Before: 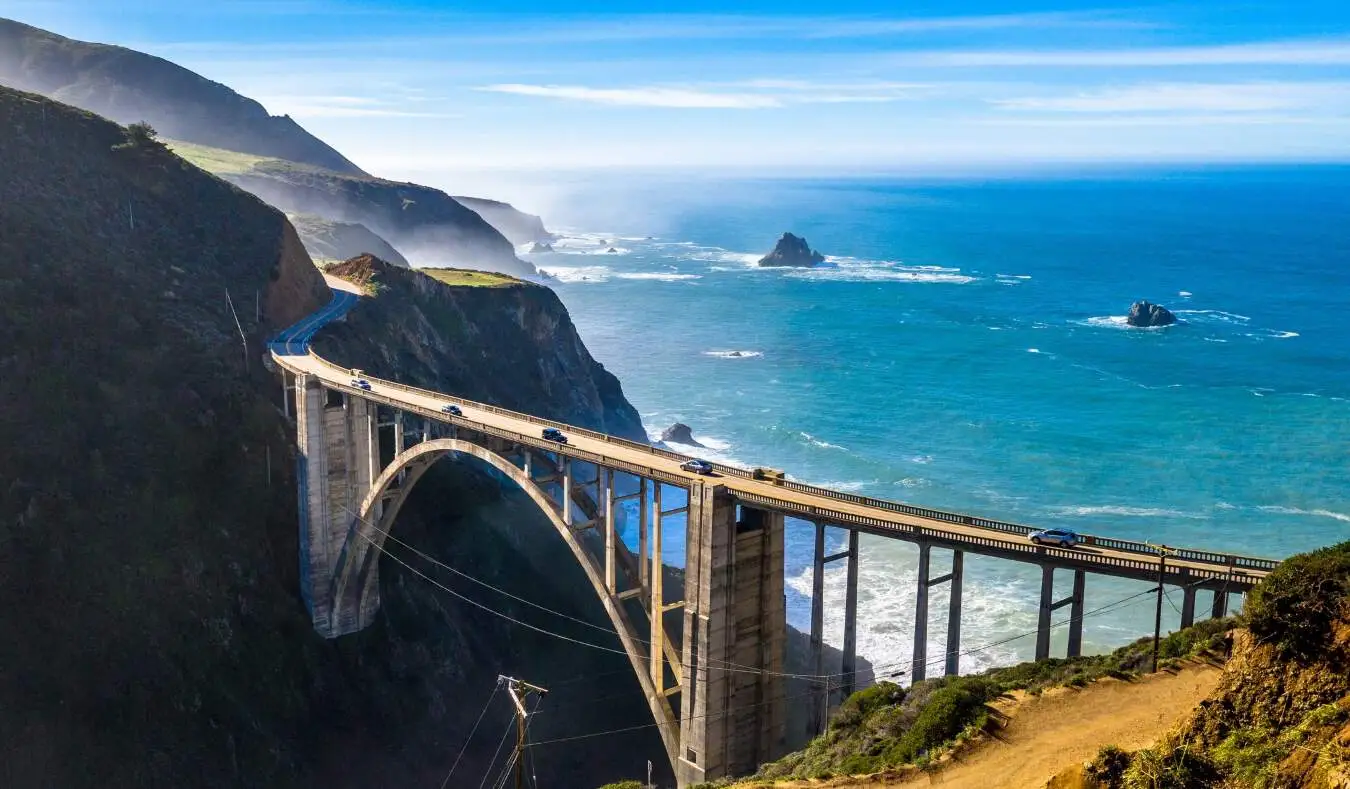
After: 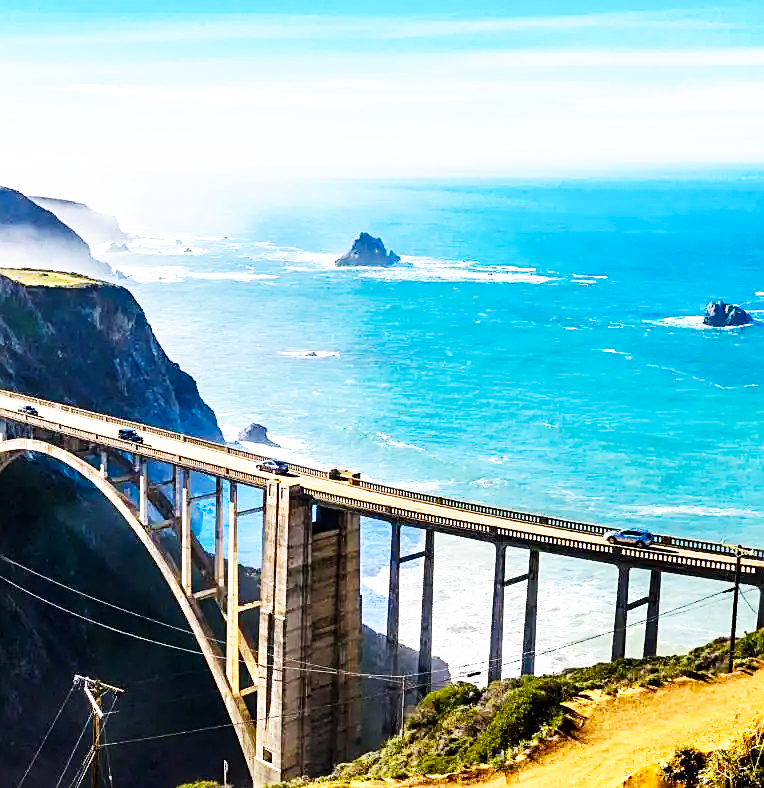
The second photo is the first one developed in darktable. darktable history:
sharpen: on, module defaults
crop: left 31.422%, top 0.004%, right 11.922%
base curve: curves: ch0 [(0, 0) (0.007, 0.004) (0.027, 0.03) (0.046, 0.07) (0.207, 0.54) (0.442, 0.872) (0.673, 0.972) (1, 1)], preserve colors none
